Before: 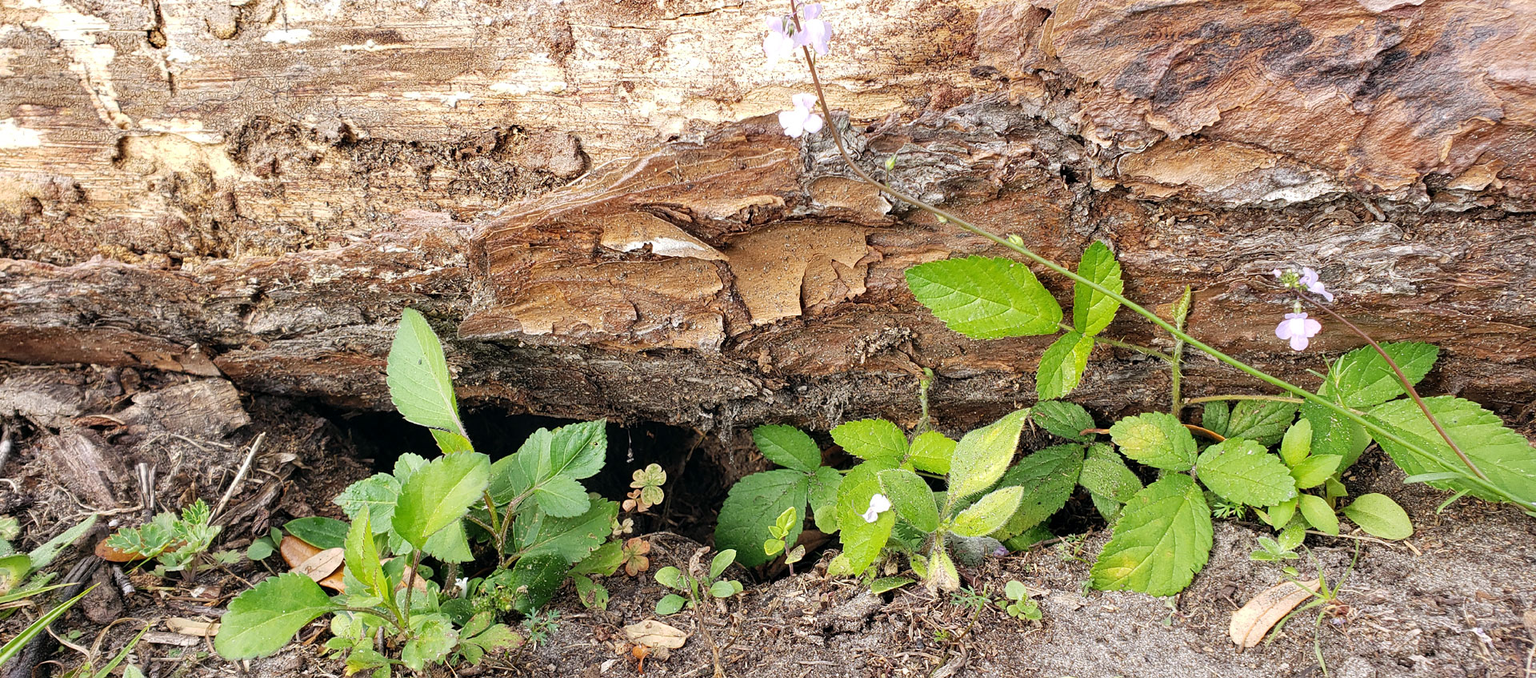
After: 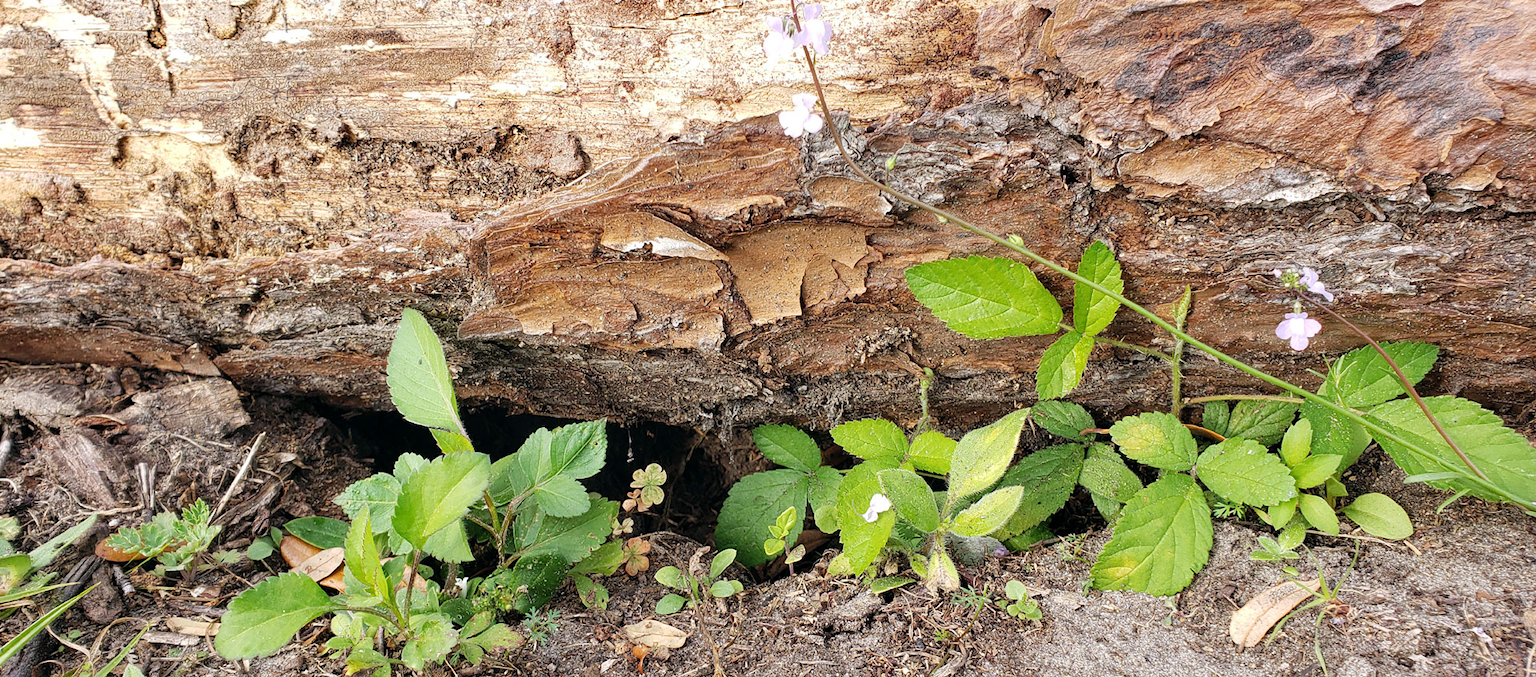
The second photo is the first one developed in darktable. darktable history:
tone curve: curves: ch0 [(0, 0) (0.584, 0.595) (1, 1)], preserve colors none
